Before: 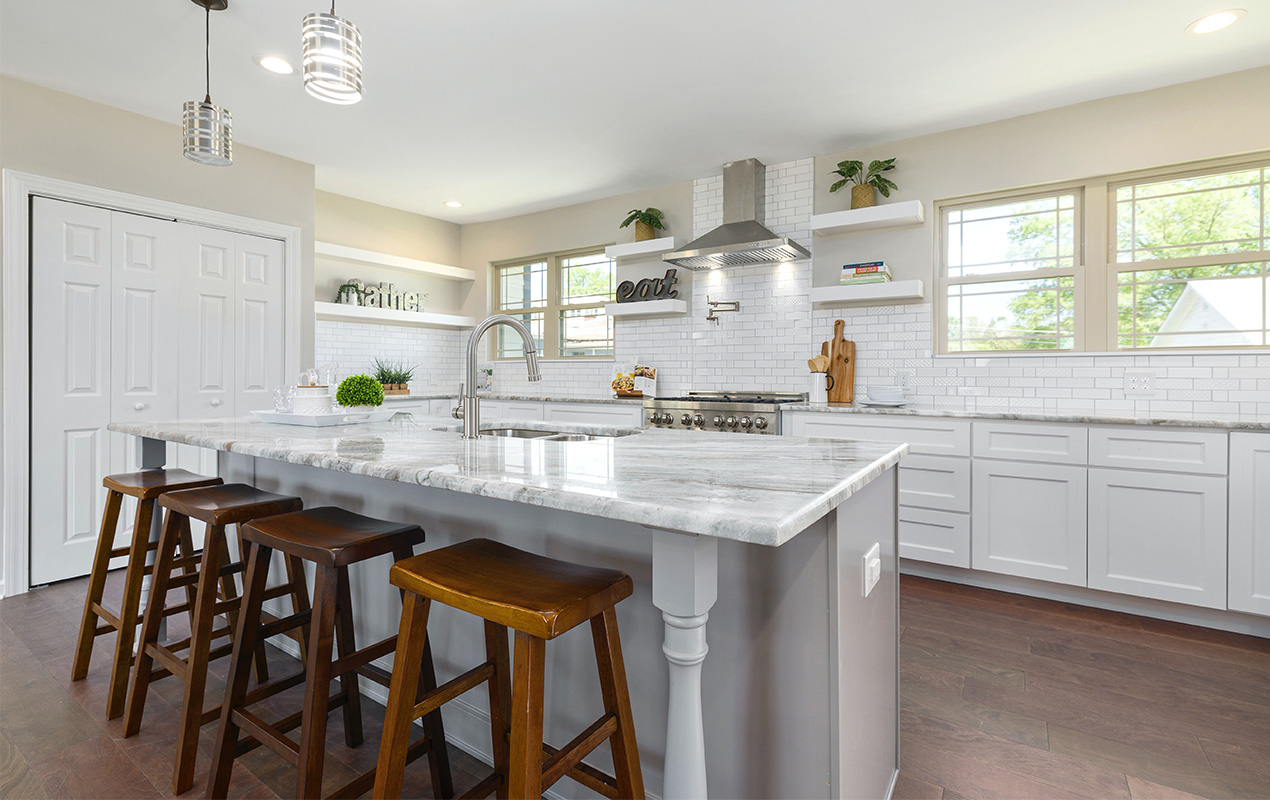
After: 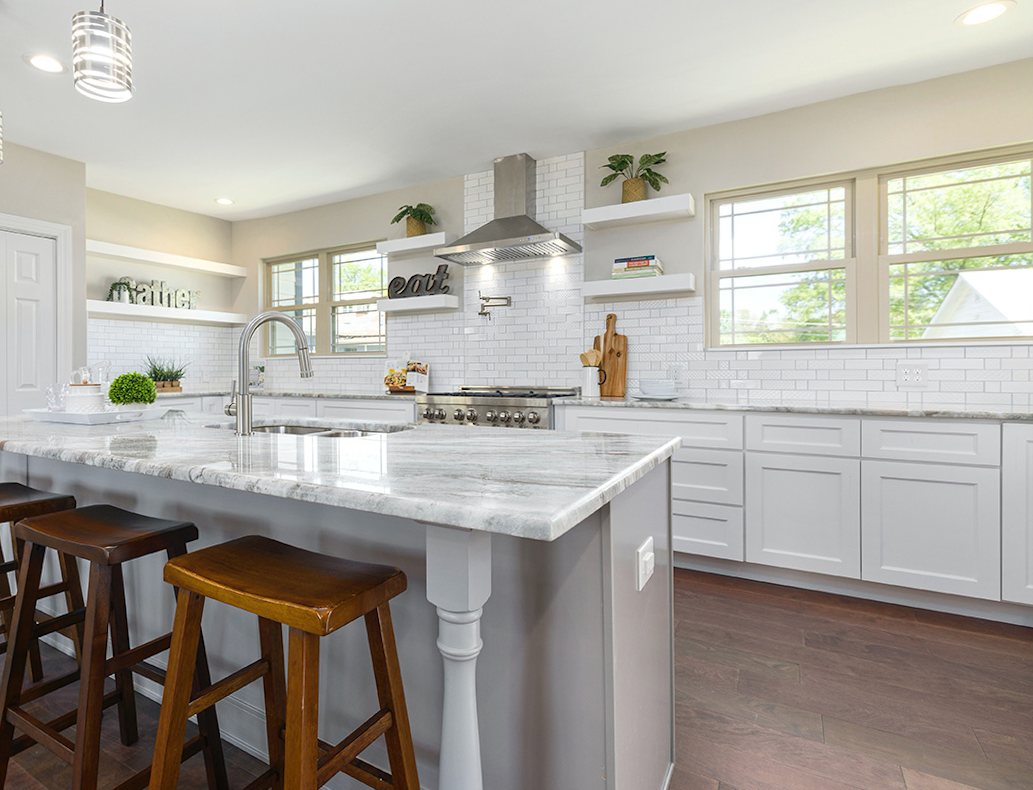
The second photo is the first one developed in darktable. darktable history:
crop: left 17.582%, bottom 0.031%
rotate and perspective: rotation -0.45°, automatic cropping original format, crop left 0.008, crop right 0.992, crop top 0.012, crop bottom 0.988
